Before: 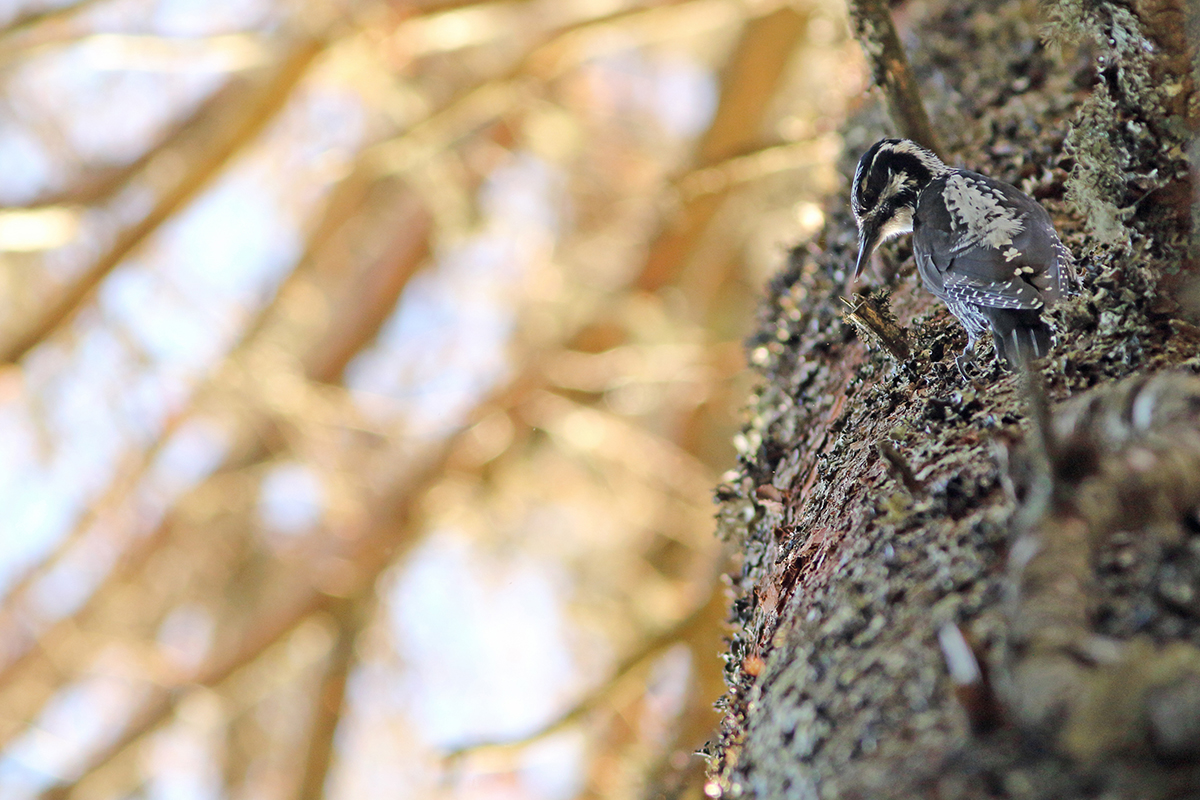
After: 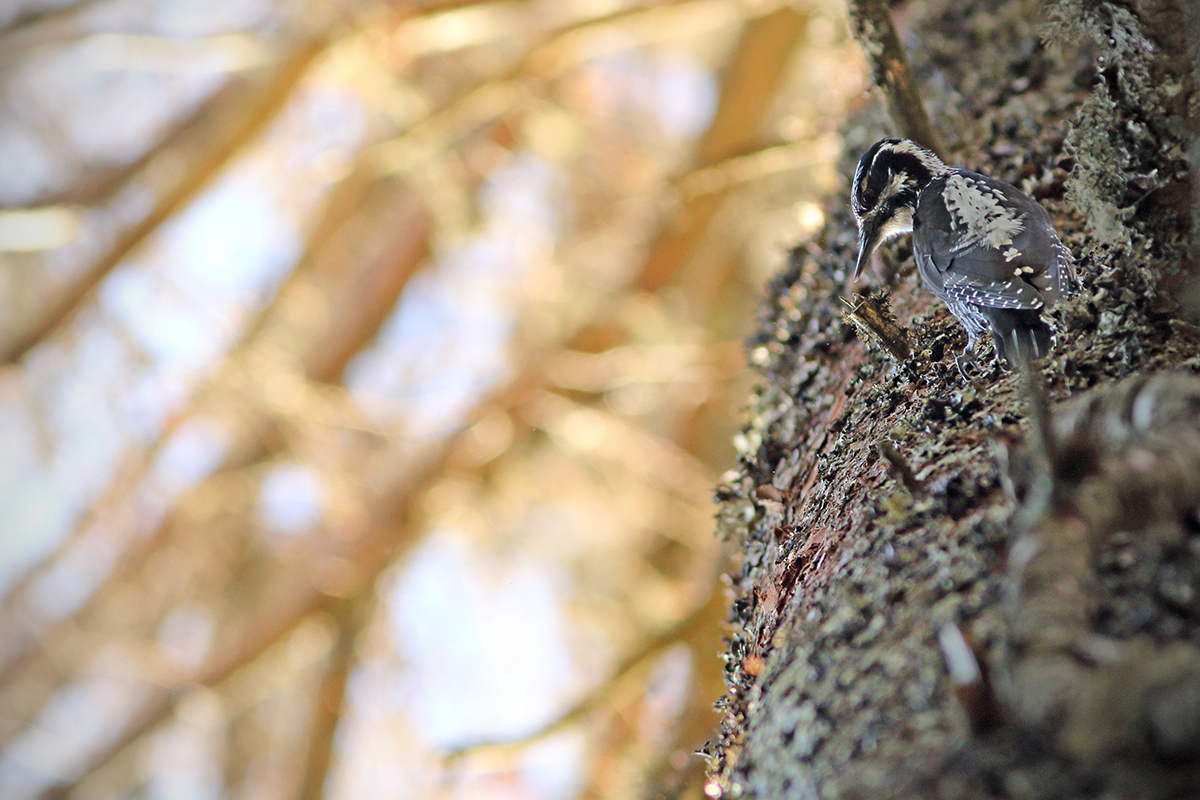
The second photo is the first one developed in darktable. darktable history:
sharpen: radius 5.372, amount 0.315, threshold 26.902
vignetting: fall-off start 71.39%
